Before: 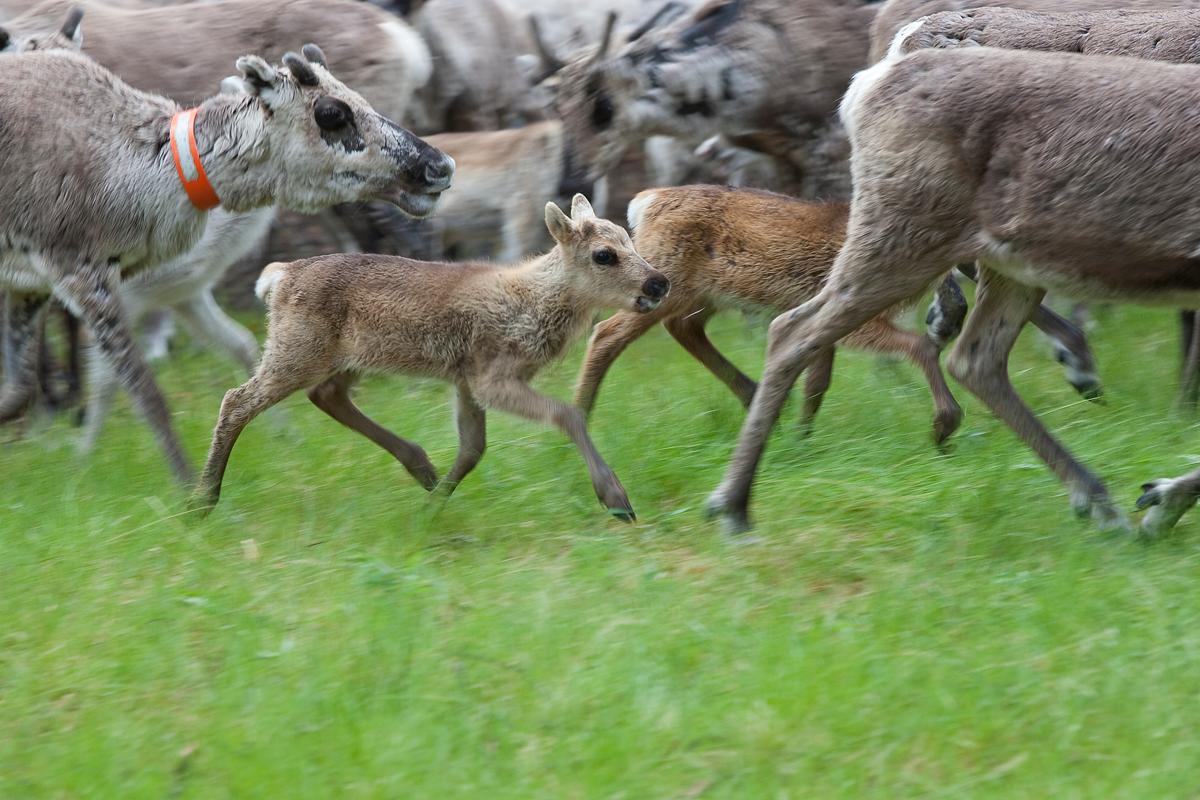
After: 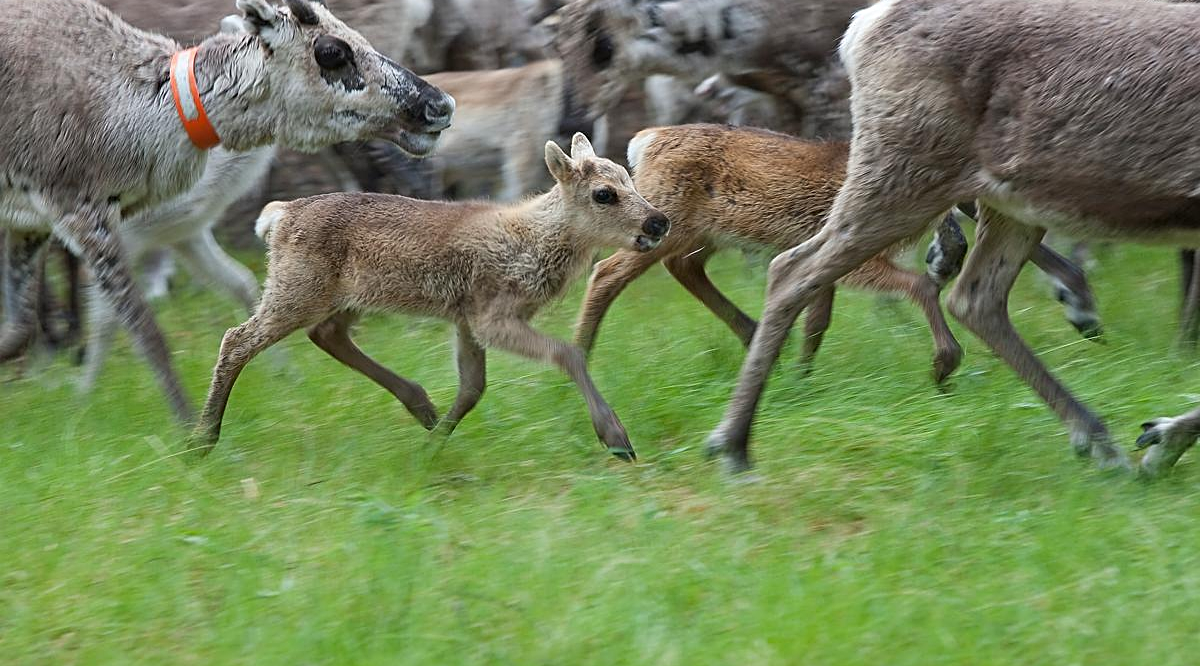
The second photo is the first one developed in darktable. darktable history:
shadows and highlights: radius 264.75, soften with gaussian
sharpen: on, module defaults
crop: top 7.625%, bottom 8.027%
